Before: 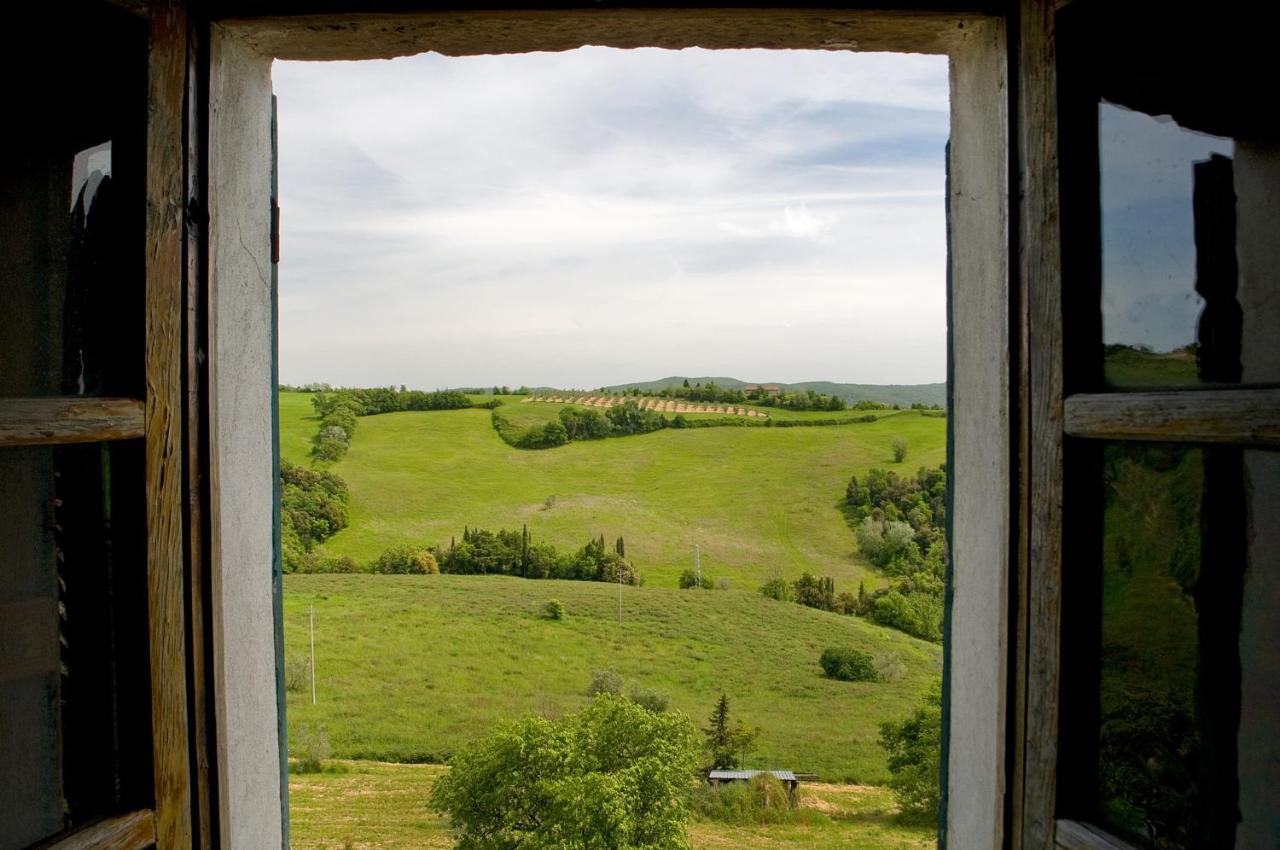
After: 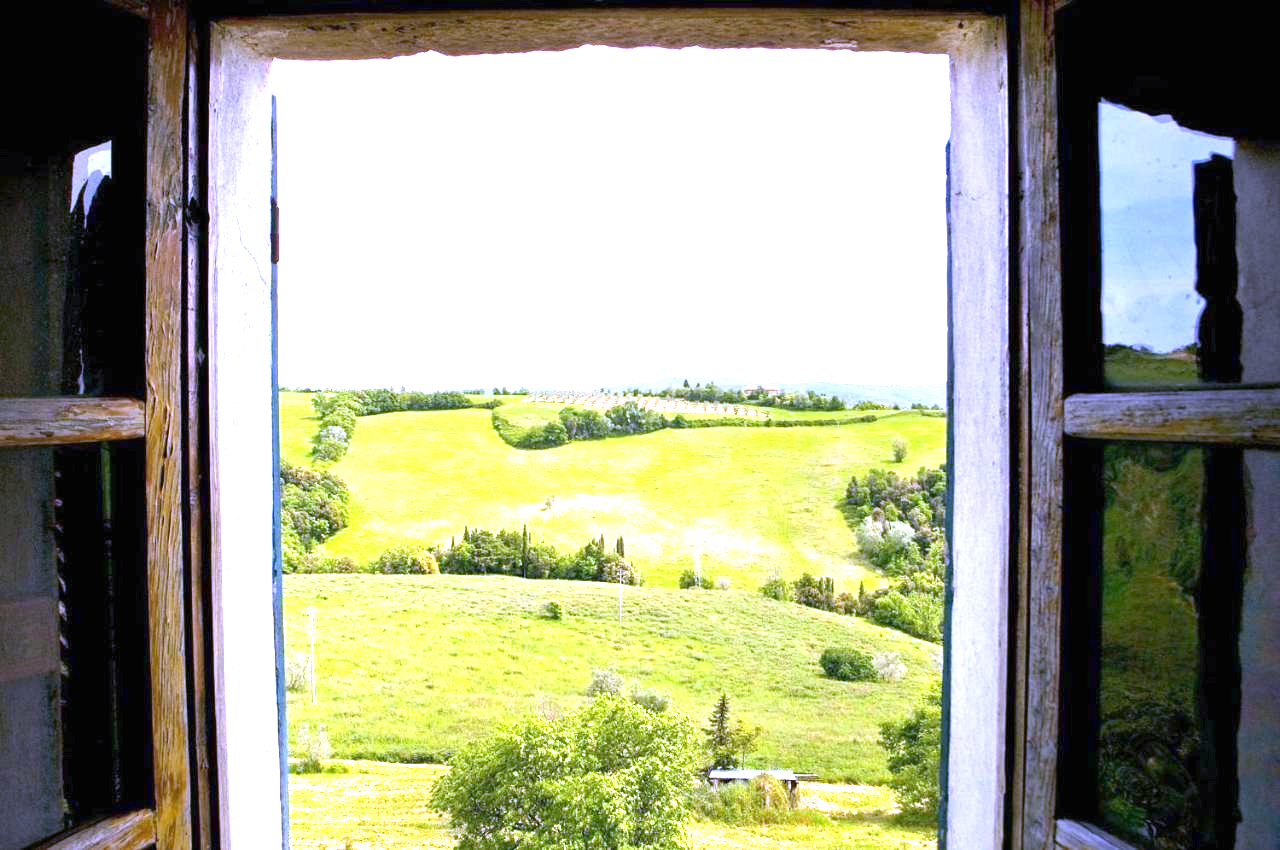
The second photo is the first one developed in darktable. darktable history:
white balance: red 0.98, blue 1.61
color calibration: illuminant same as pipeline (D50), adaptation none (bypass)
exposure: black level correction 0, exposure 2 EV, compensate highlight preservation false
